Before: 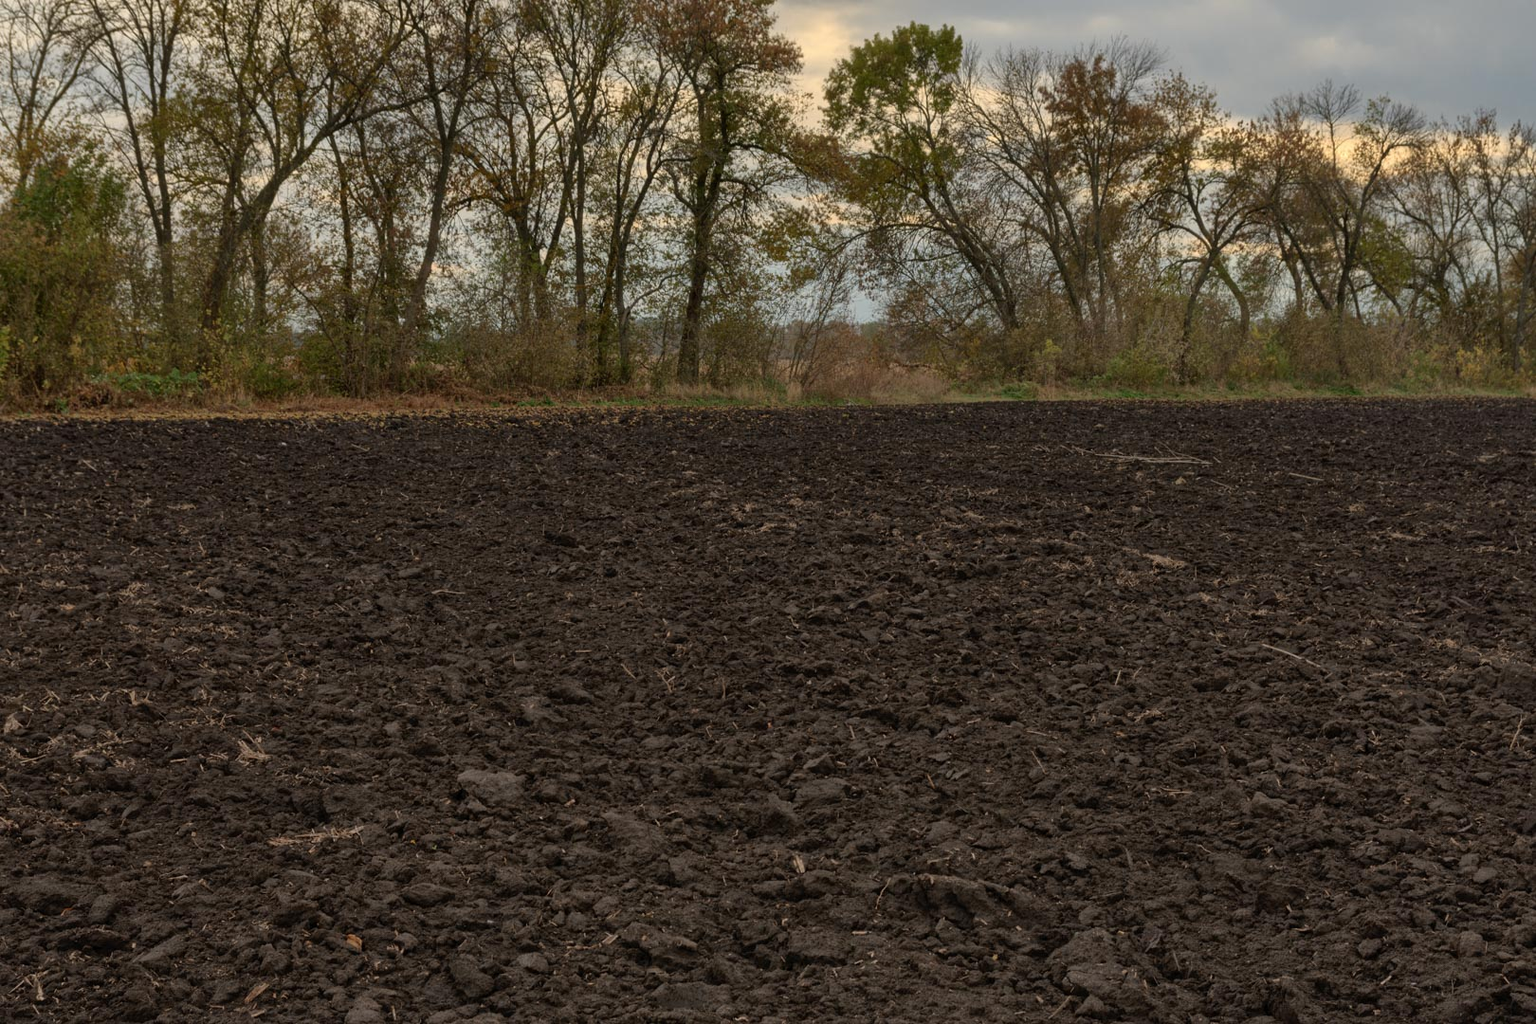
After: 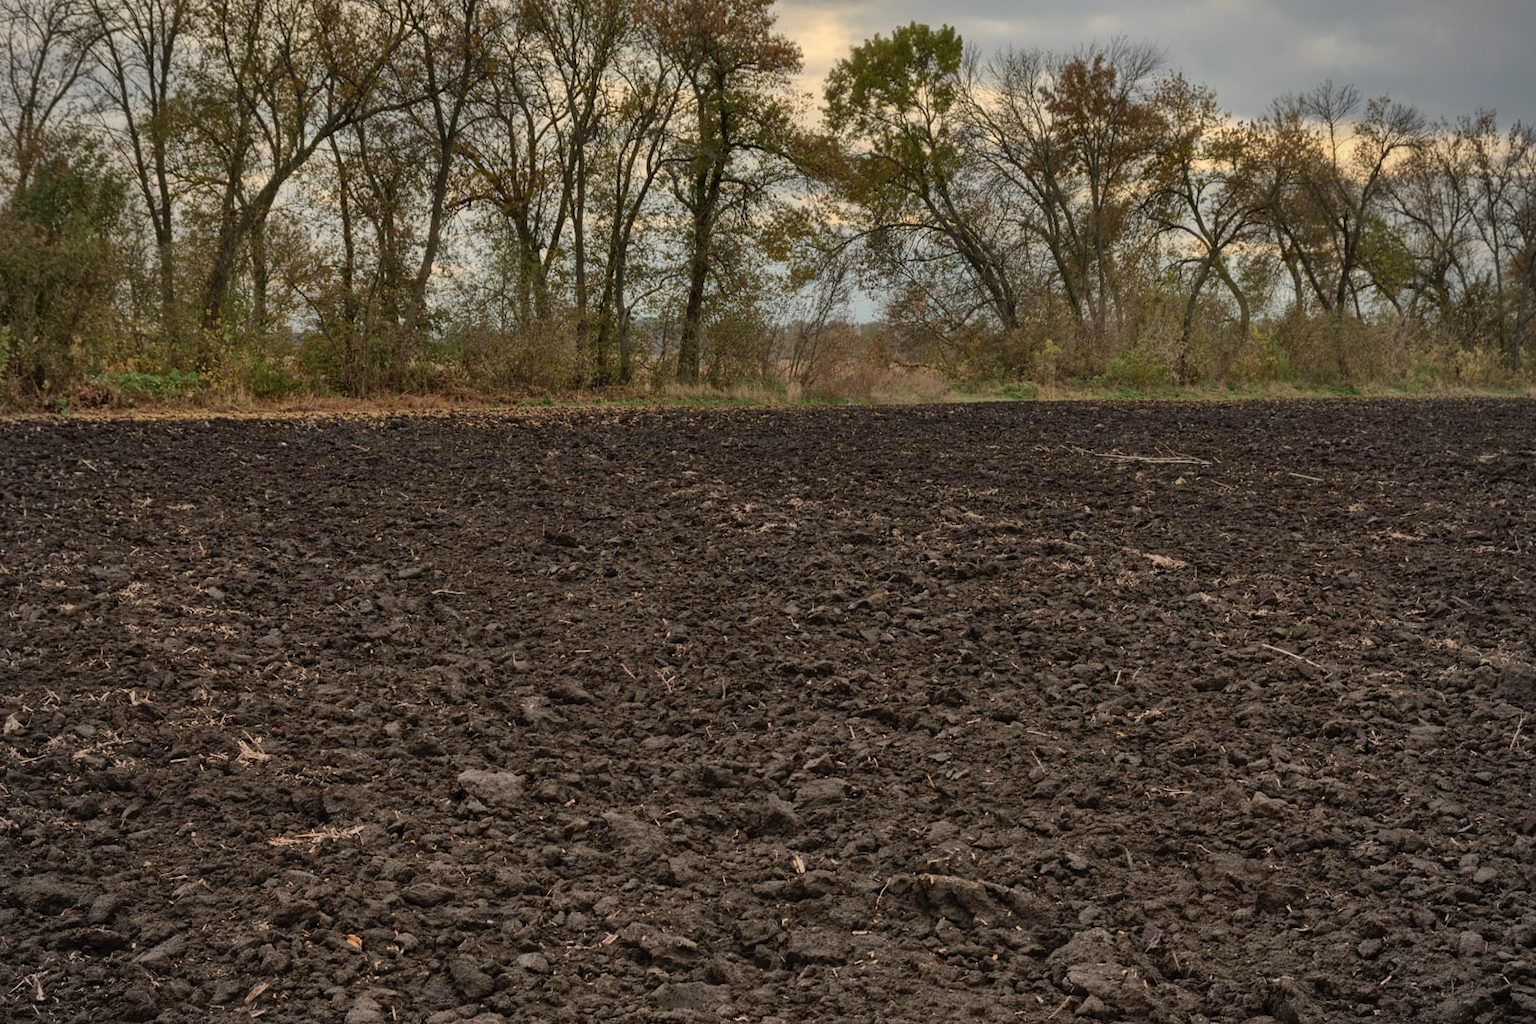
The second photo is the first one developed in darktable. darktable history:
shadows and highlights: soften with gaussian
vignetting: fall-off radius 60.65%
